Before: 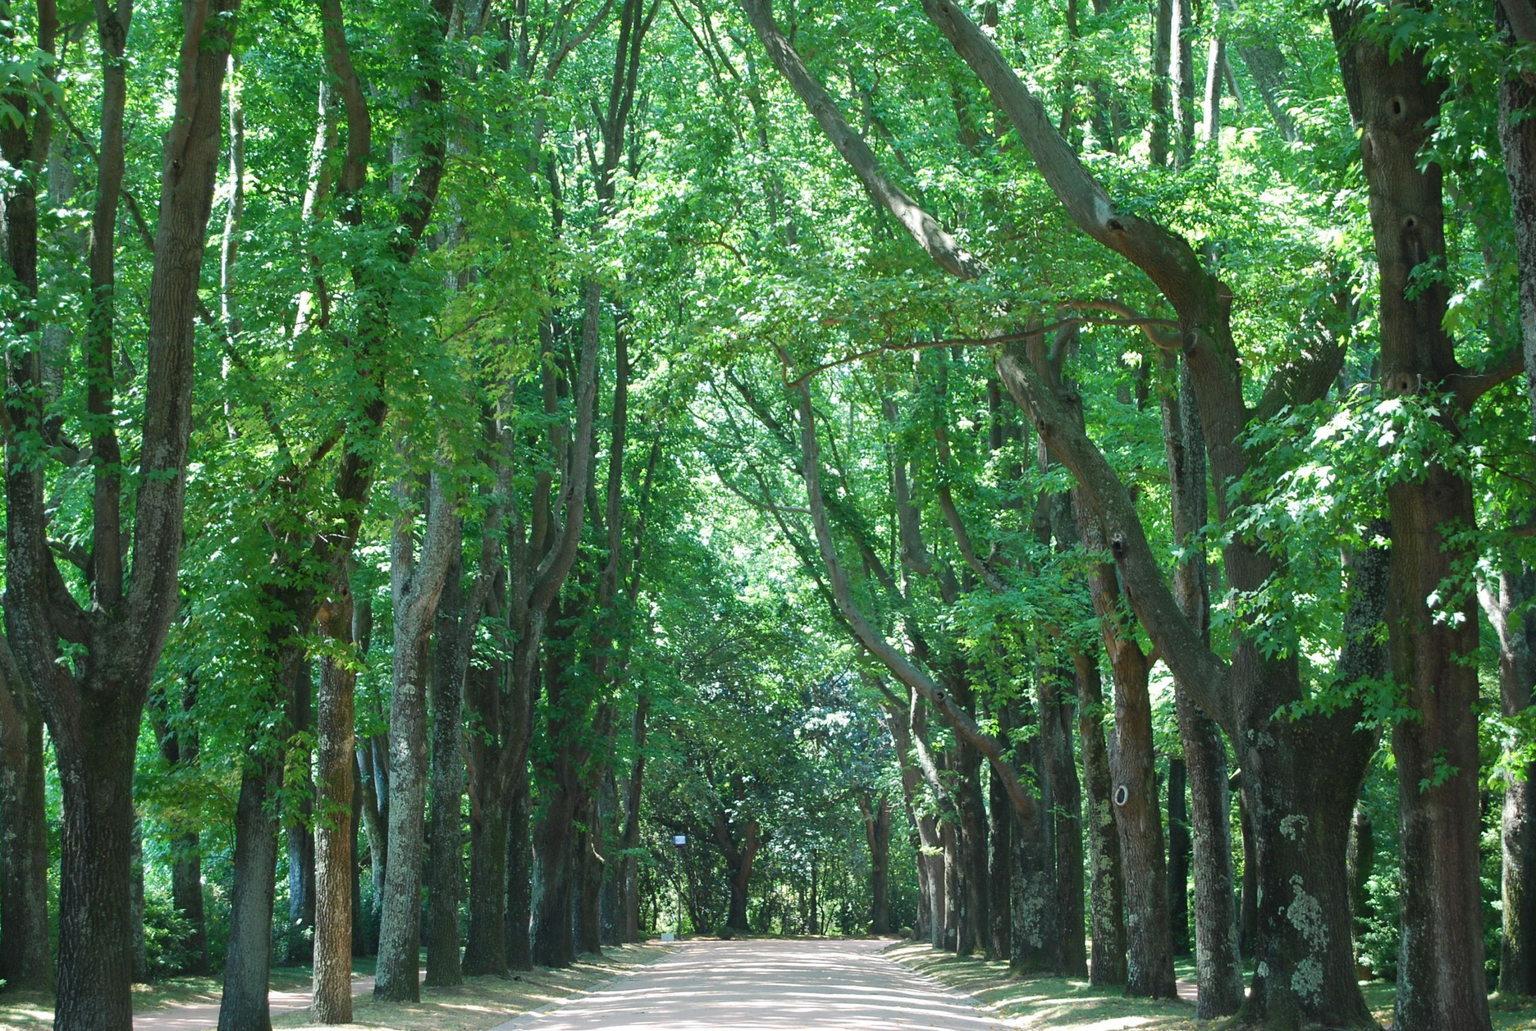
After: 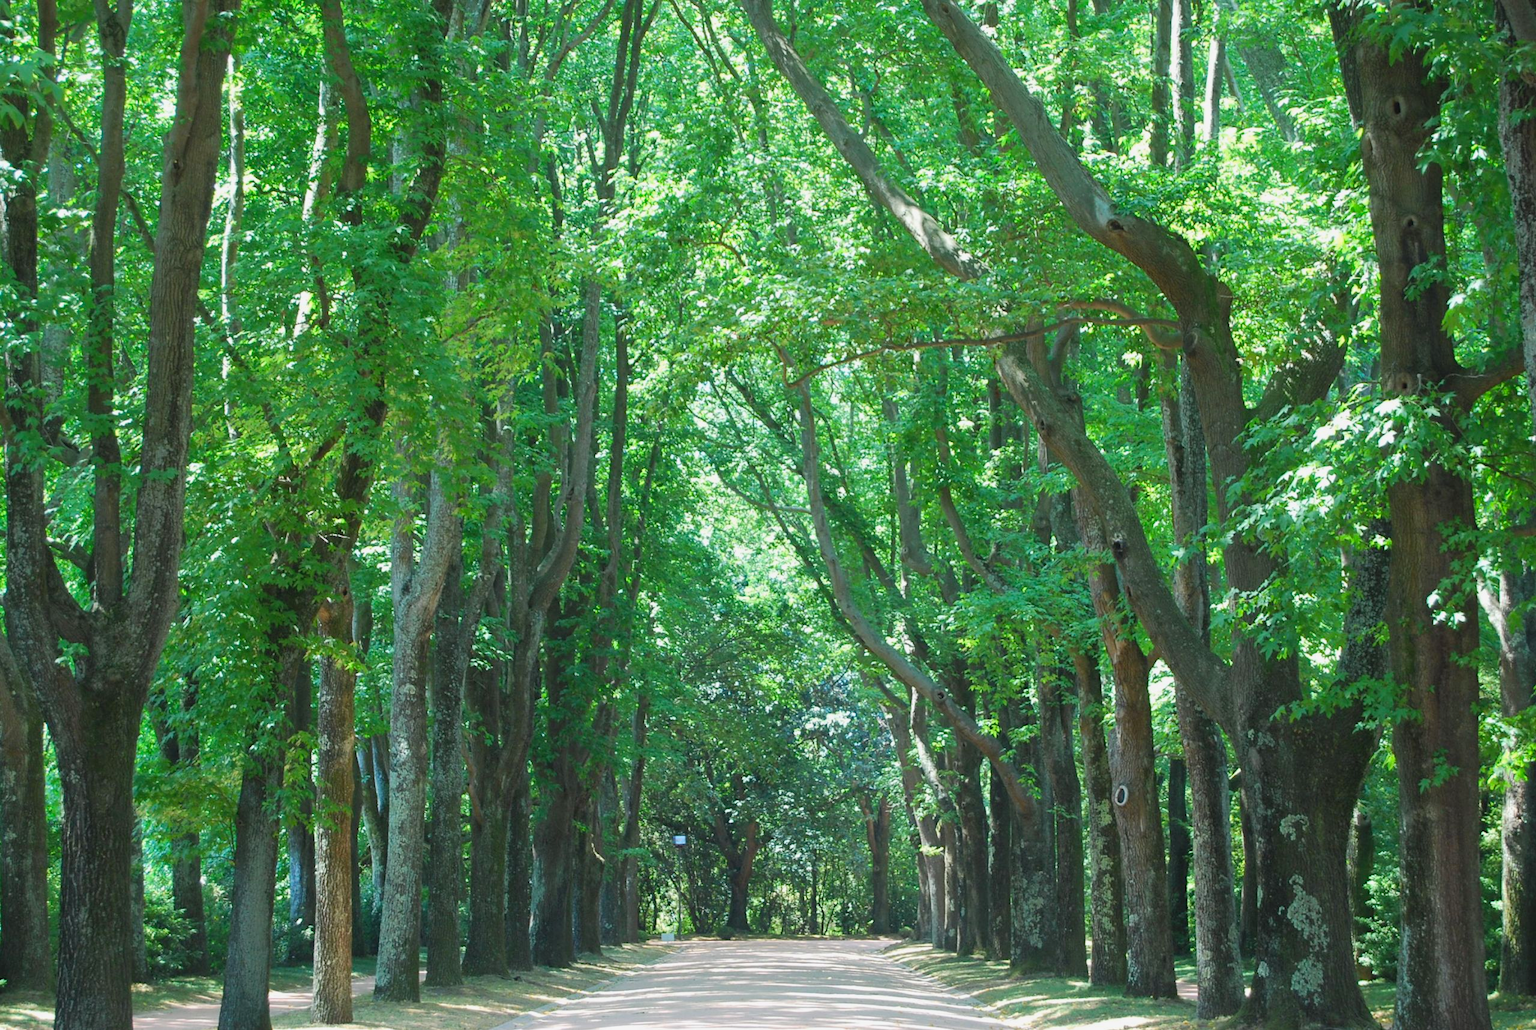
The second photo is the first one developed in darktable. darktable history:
contrast brightness saturation: brightness 0.095, saturation 0.192
exposure: exposure -0.156 EV, compensate highlight preservation false
